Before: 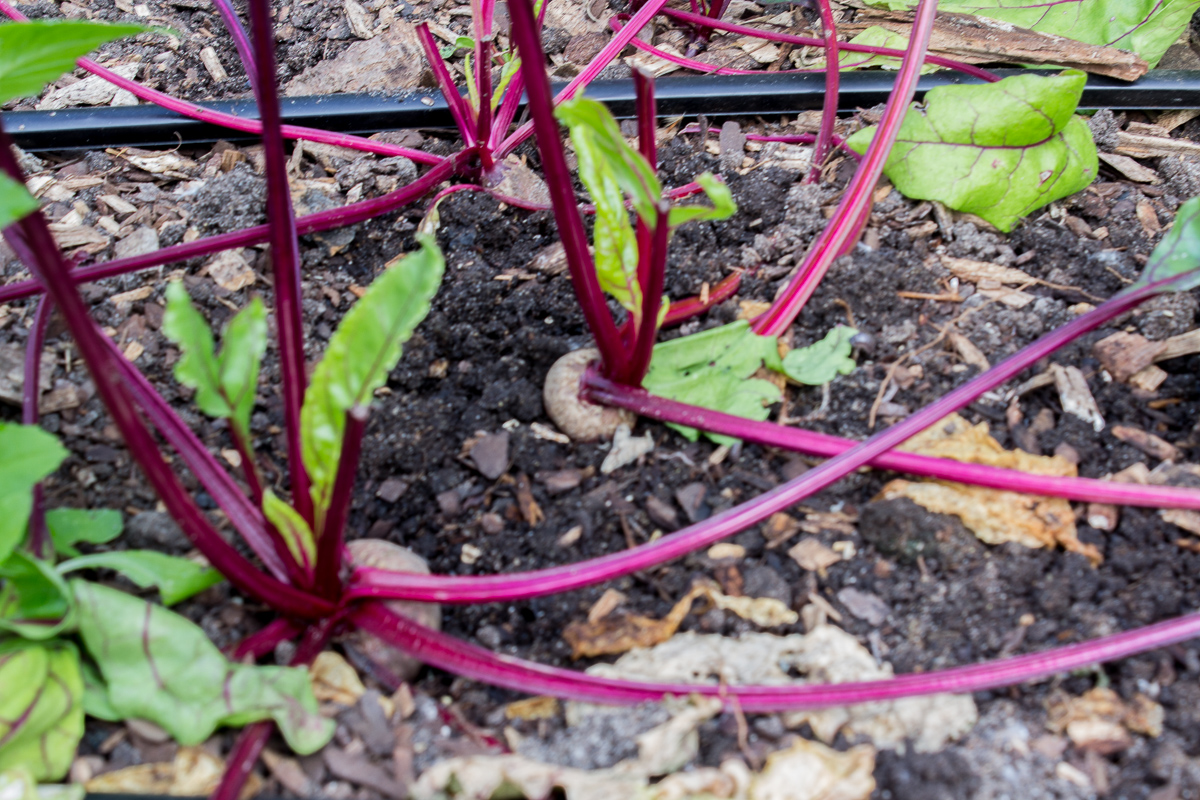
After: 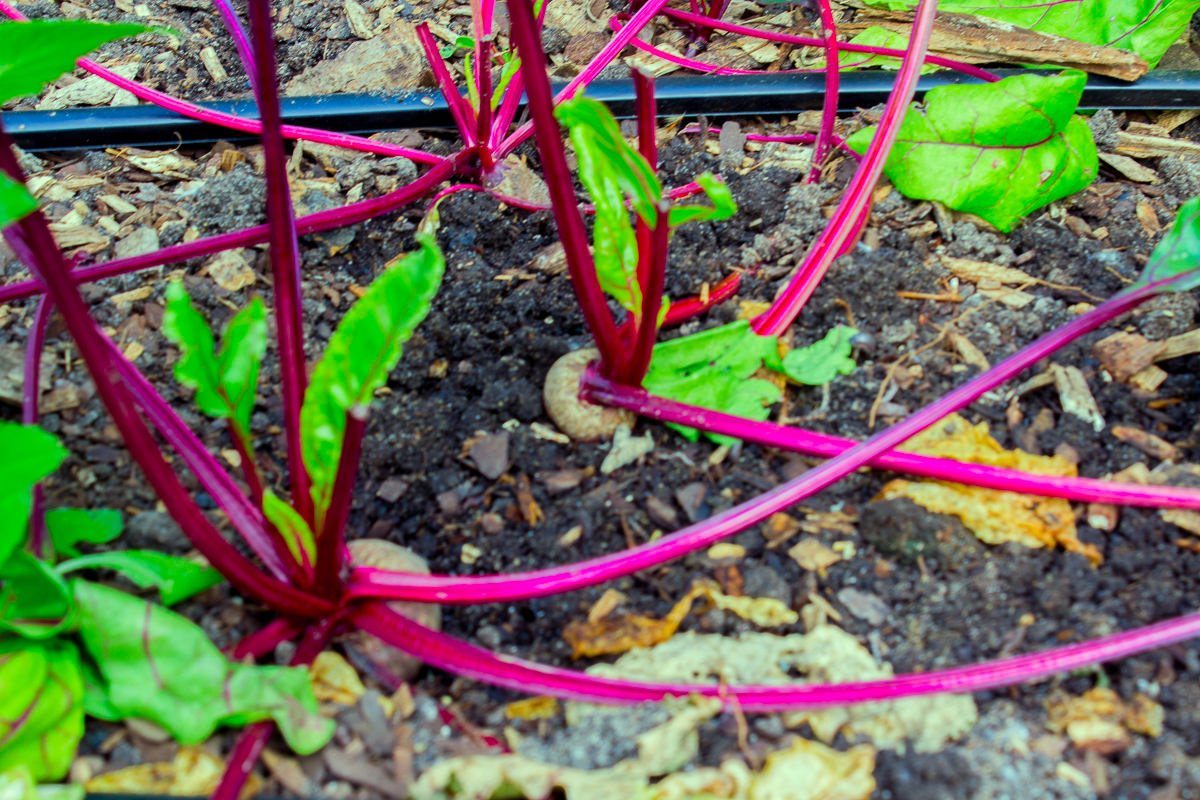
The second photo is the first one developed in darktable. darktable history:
color correction: highlights a* -10.77, highlights b* 9.8, saturation 1.72
tone equalizer: on, module defaults
